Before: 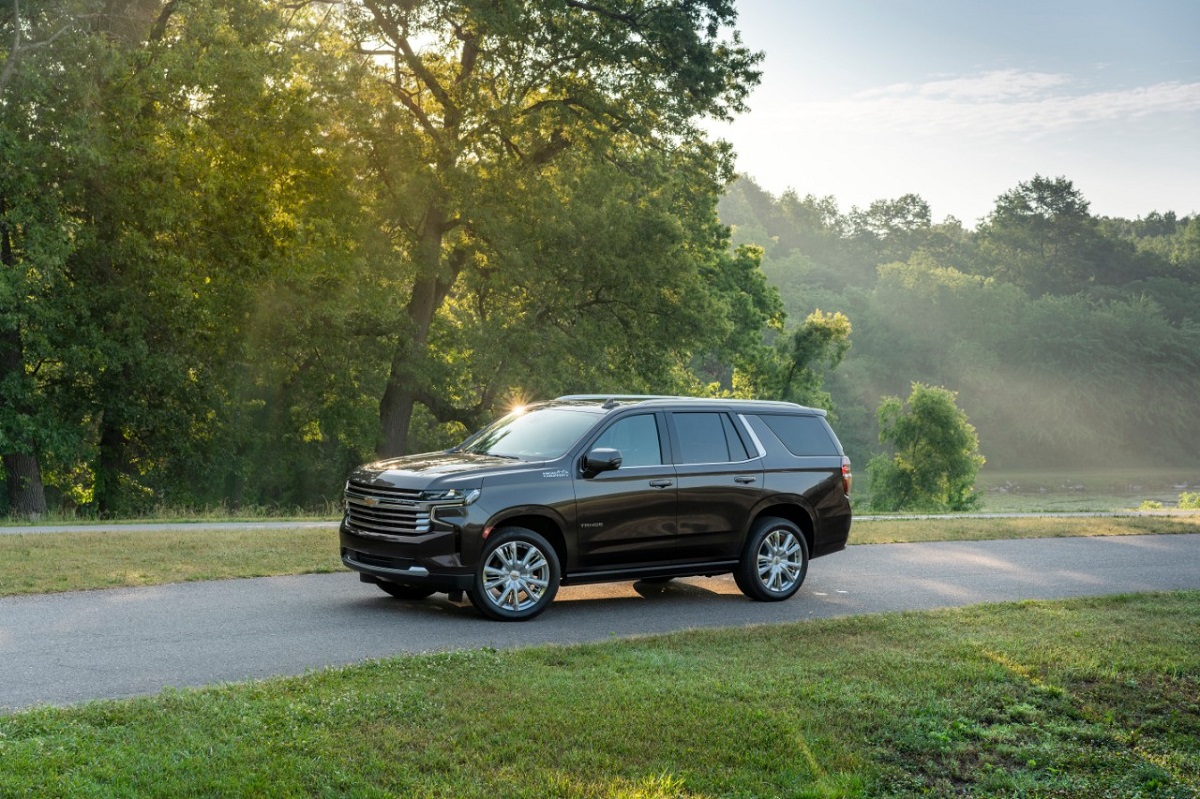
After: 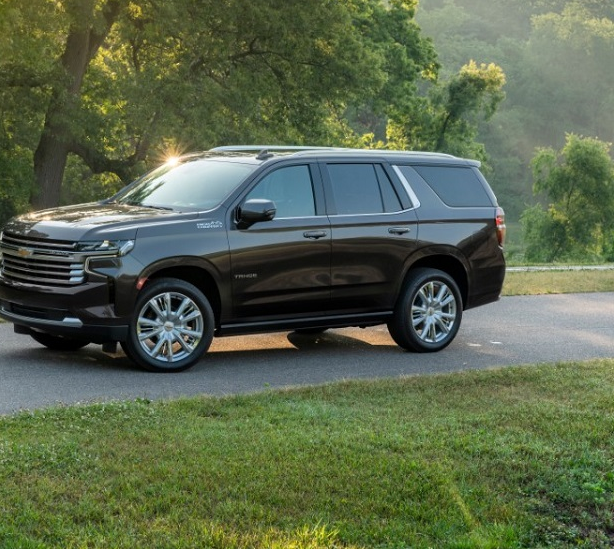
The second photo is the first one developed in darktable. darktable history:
crop and rotate: left 28.901%, top 31.249%, right 19.852%
tone equalizer: on, module defaults
